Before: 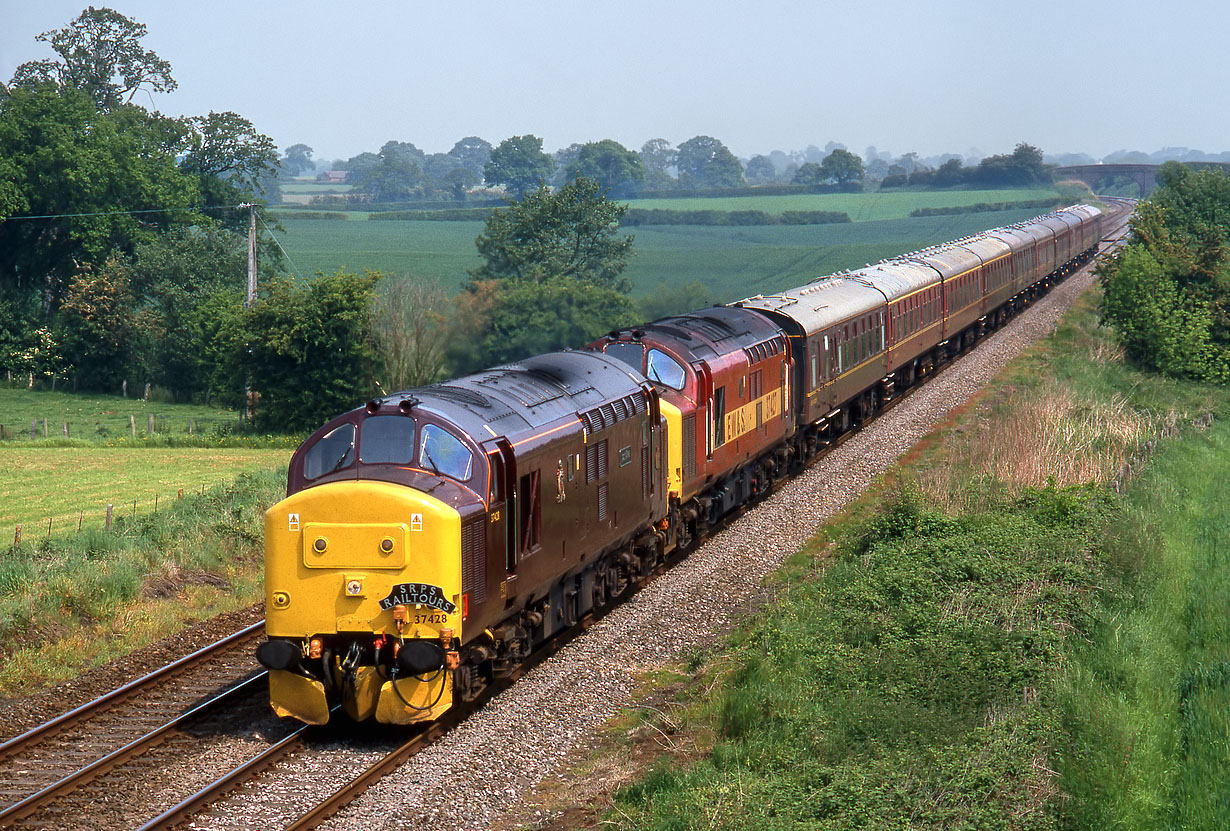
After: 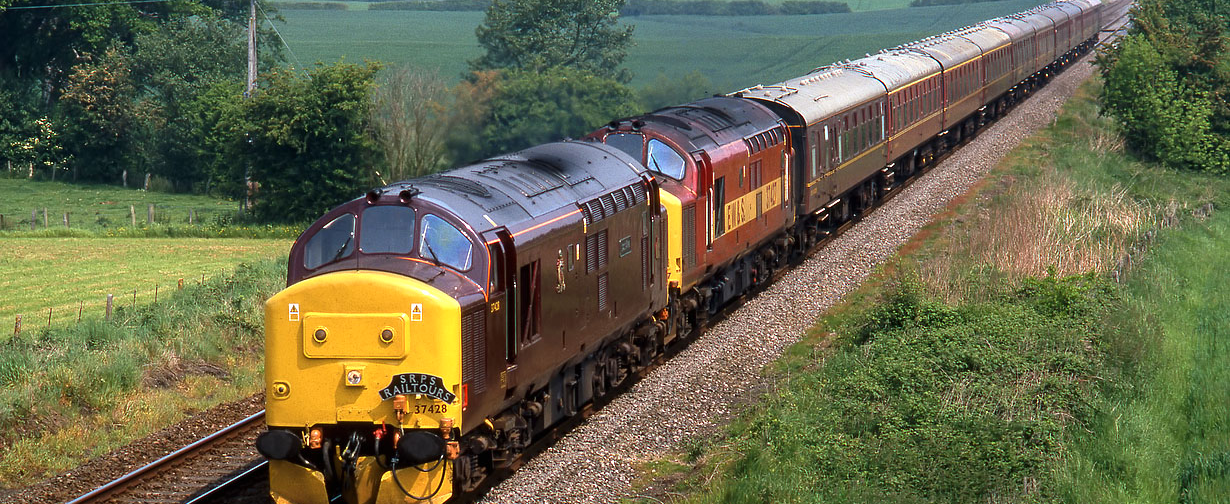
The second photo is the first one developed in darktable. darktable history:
crop and rotate: top 25.357%, bottom 13.942%
tone equalizer: on, module defaults
